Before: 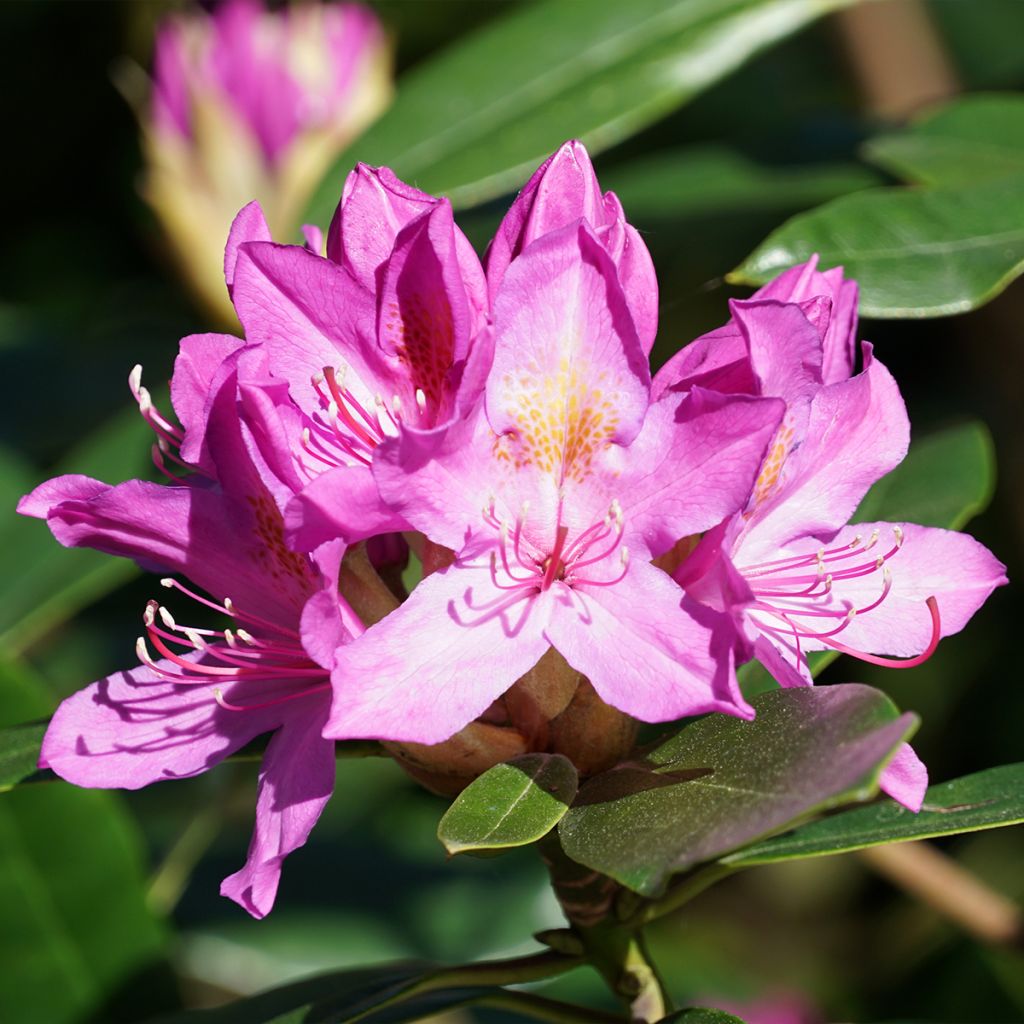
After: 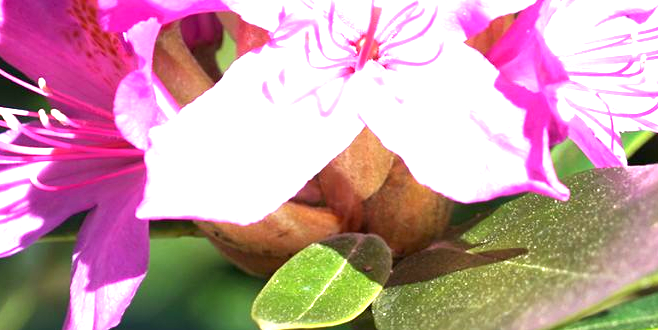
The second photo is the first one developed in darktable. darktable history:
exposure: black level correction 0, exposure 1.749 EV, compensate highlight preservation false
crop: left 18.181%, top 50.807%, right 17.465%, bottom 16.882%
